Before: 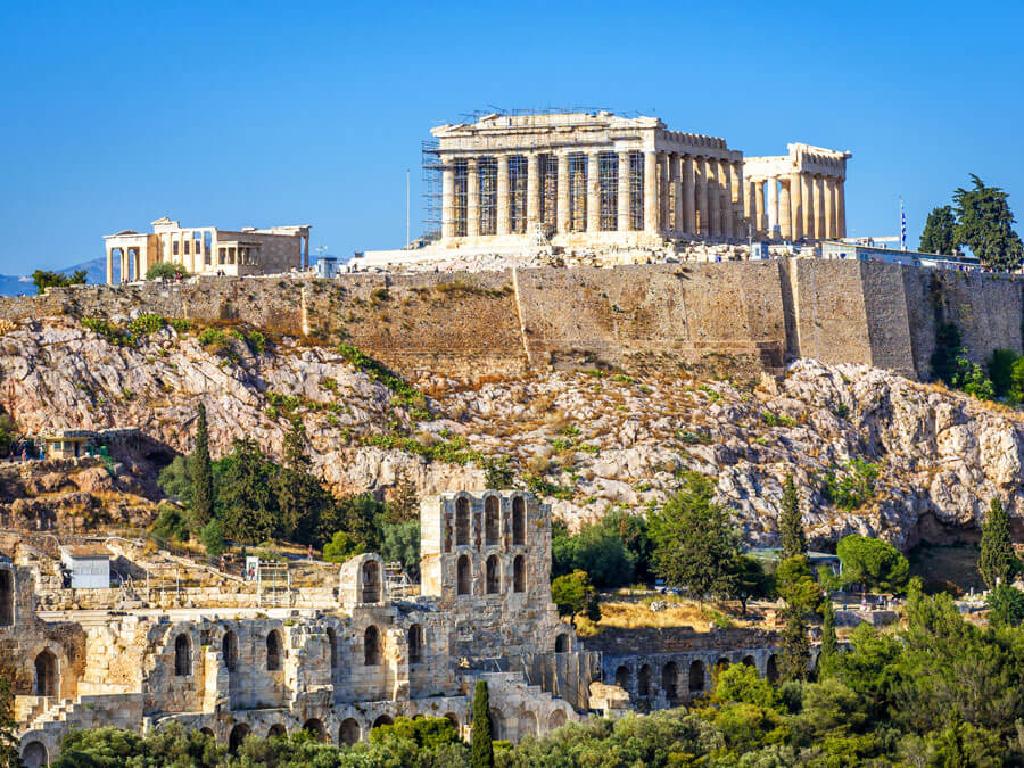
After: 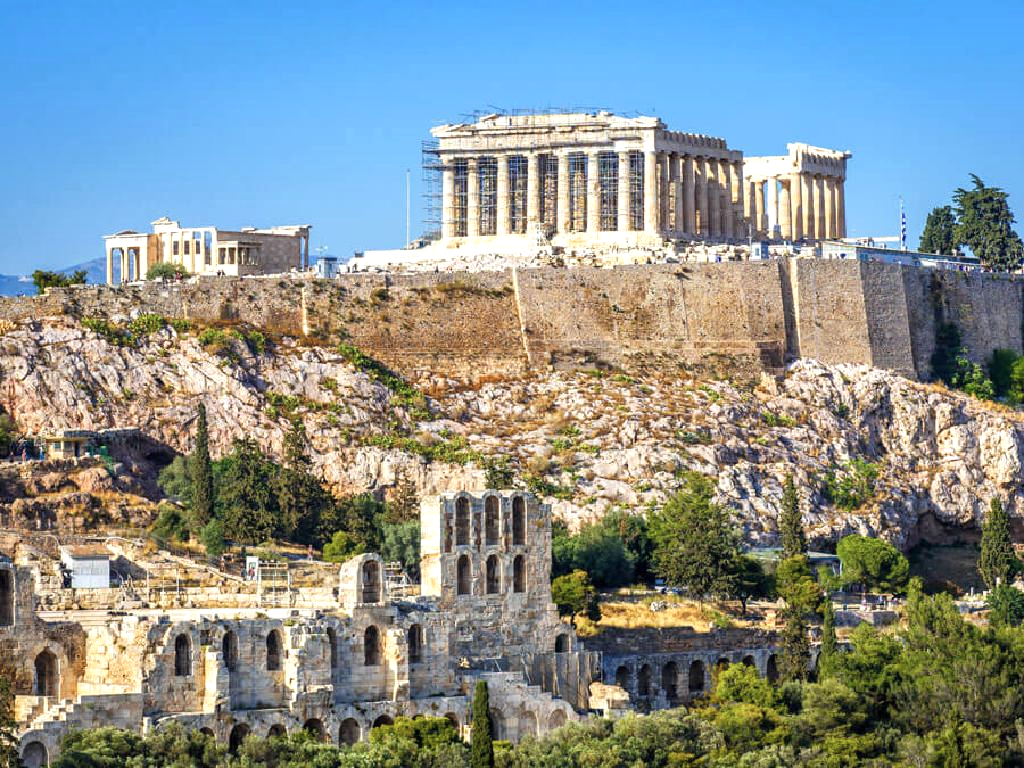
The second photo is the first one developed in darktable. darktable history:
color correction: highlights b* -0.024, saturation 0.977
exposure: exposure 0.263 EV, compensate exposure bias true, compensate highlight preservation false
contrast brightness saturation: saturation -0.084
